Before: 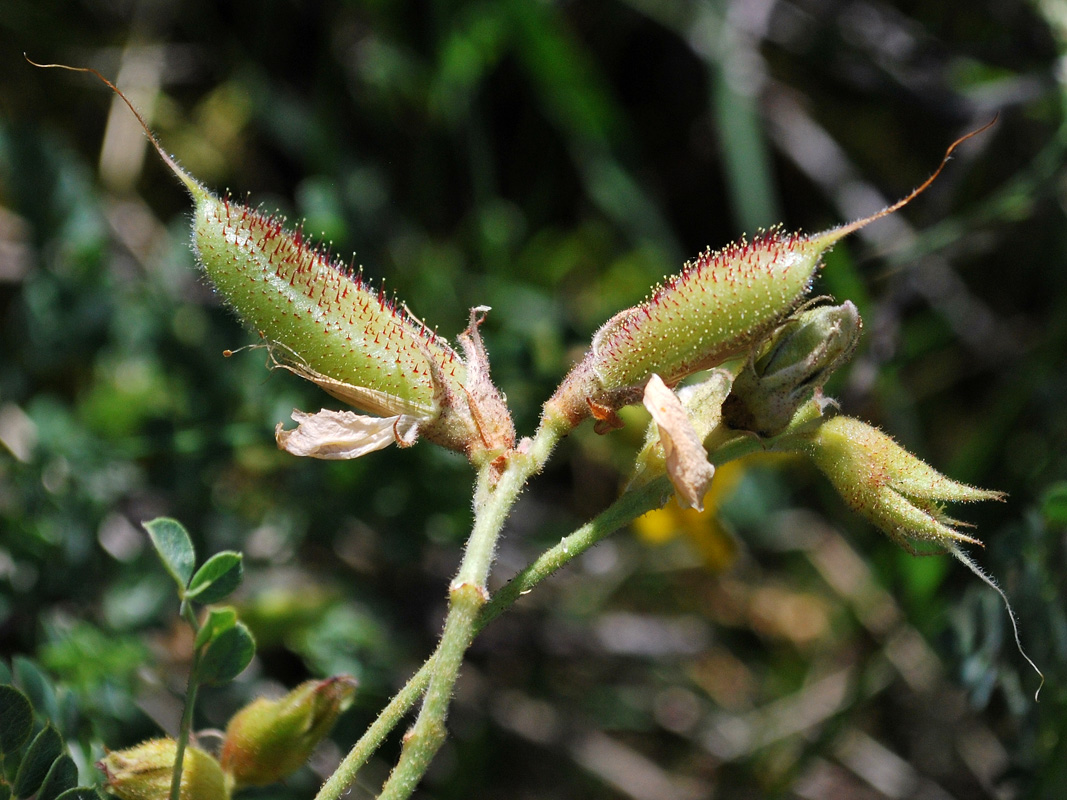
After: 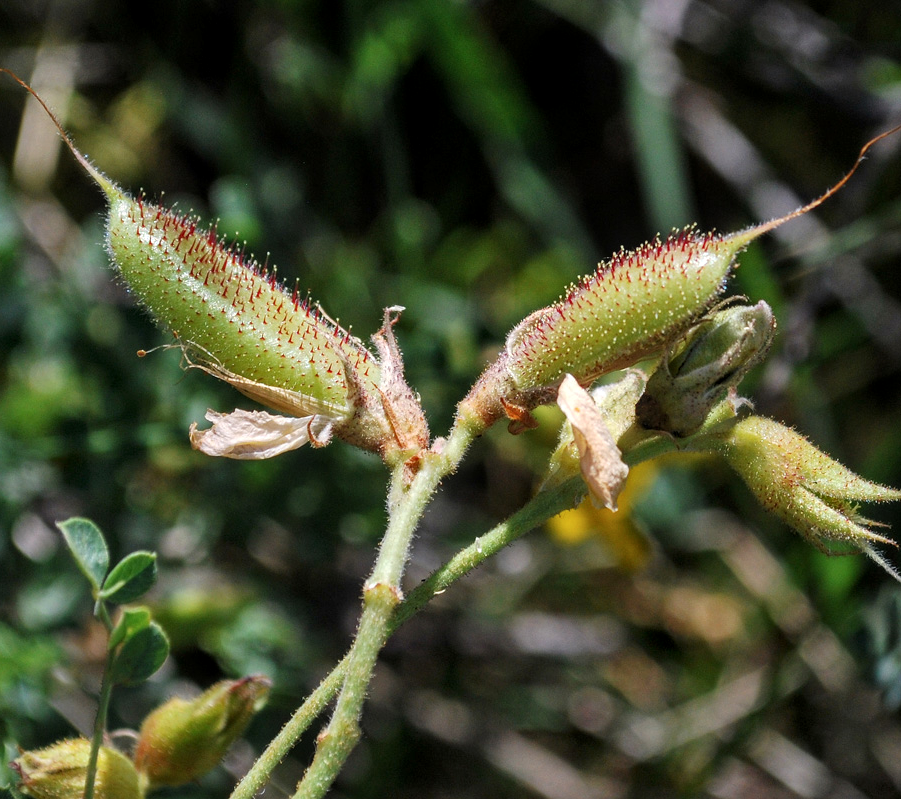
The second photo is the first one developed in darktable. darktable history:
local contrast: on, module defaults
crop: left 8.086%, right 7.422%
